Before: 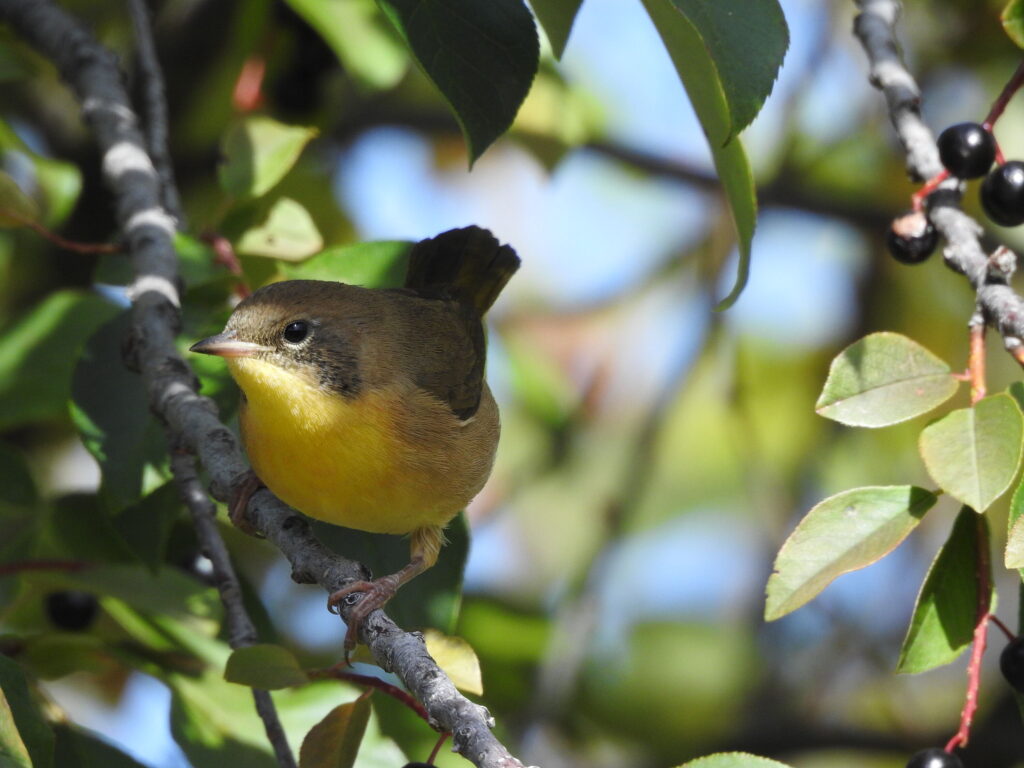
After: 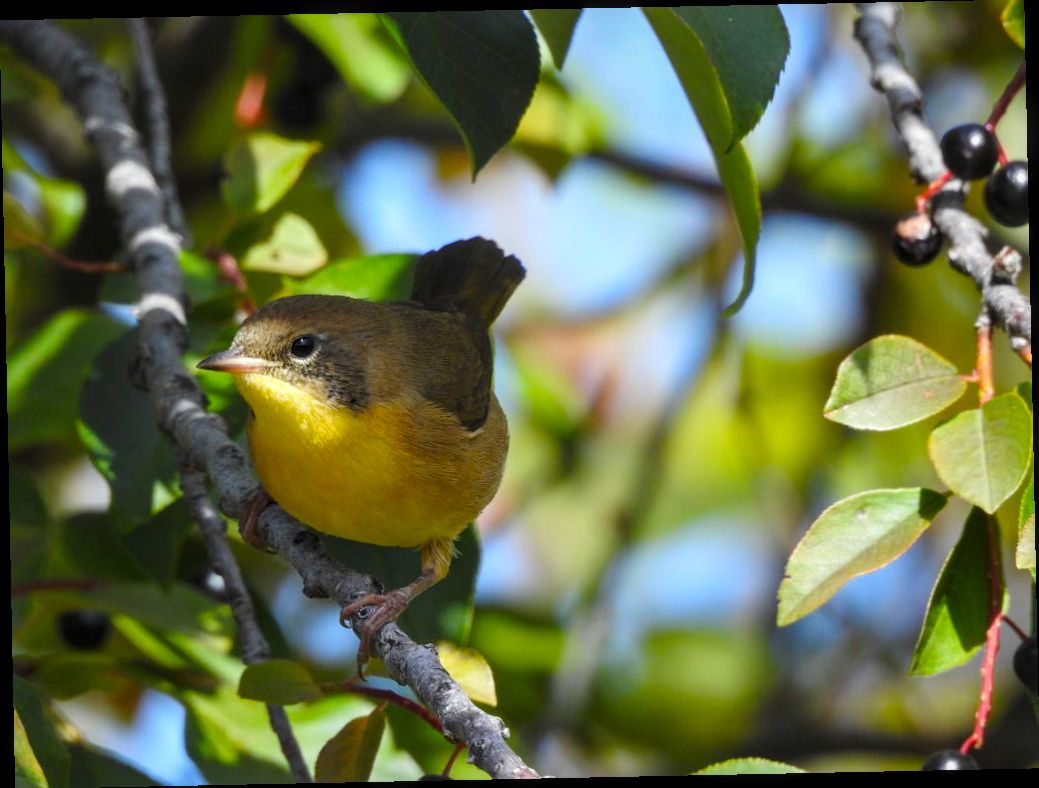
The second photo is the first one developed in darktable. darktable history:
color balance rgb: perceptual saturation grading › global saturation 30%, global vibrance 20%
rotate and perspective: rotation -1.17°, automatic cropping off
local contrast: on, module defaults
